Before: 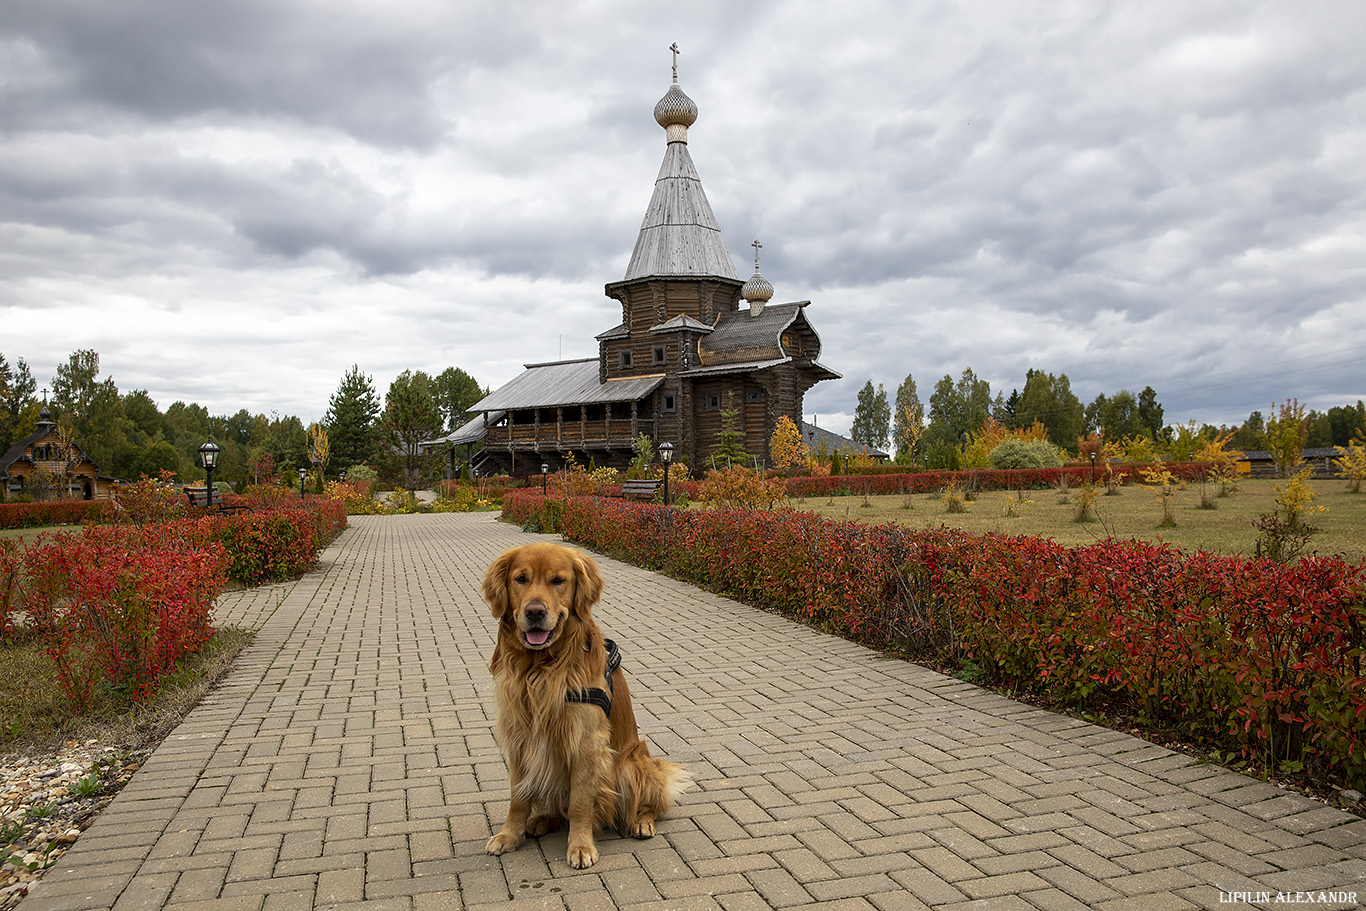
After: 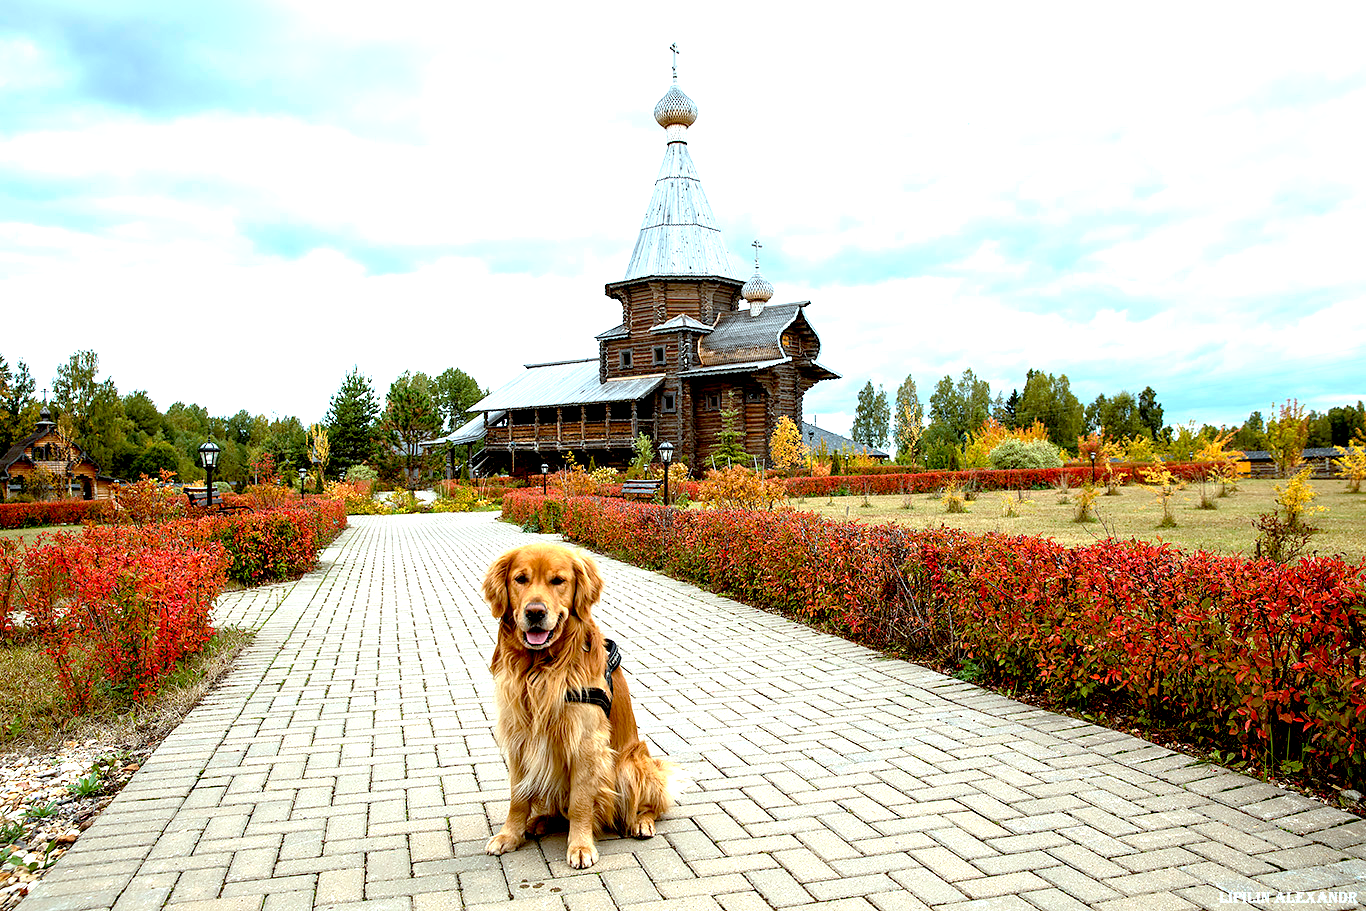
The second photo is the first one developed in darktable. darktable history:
exposure: black level correction 0.011, exposure 1.088 EV, compensate exposure bias true, compensate highlight preservation false
color correction: highlights a* -11.71, highlights b* -15.58
